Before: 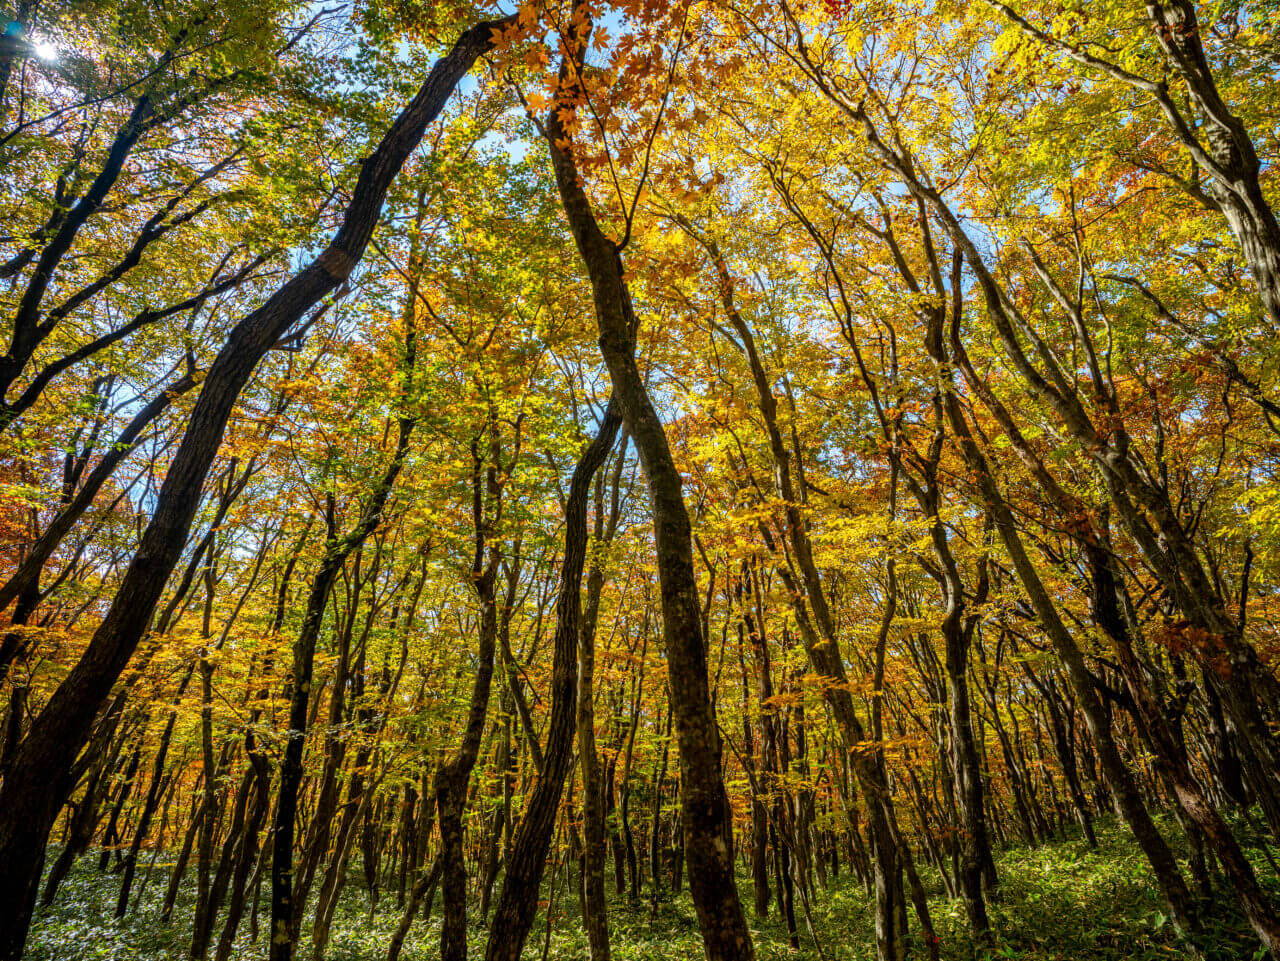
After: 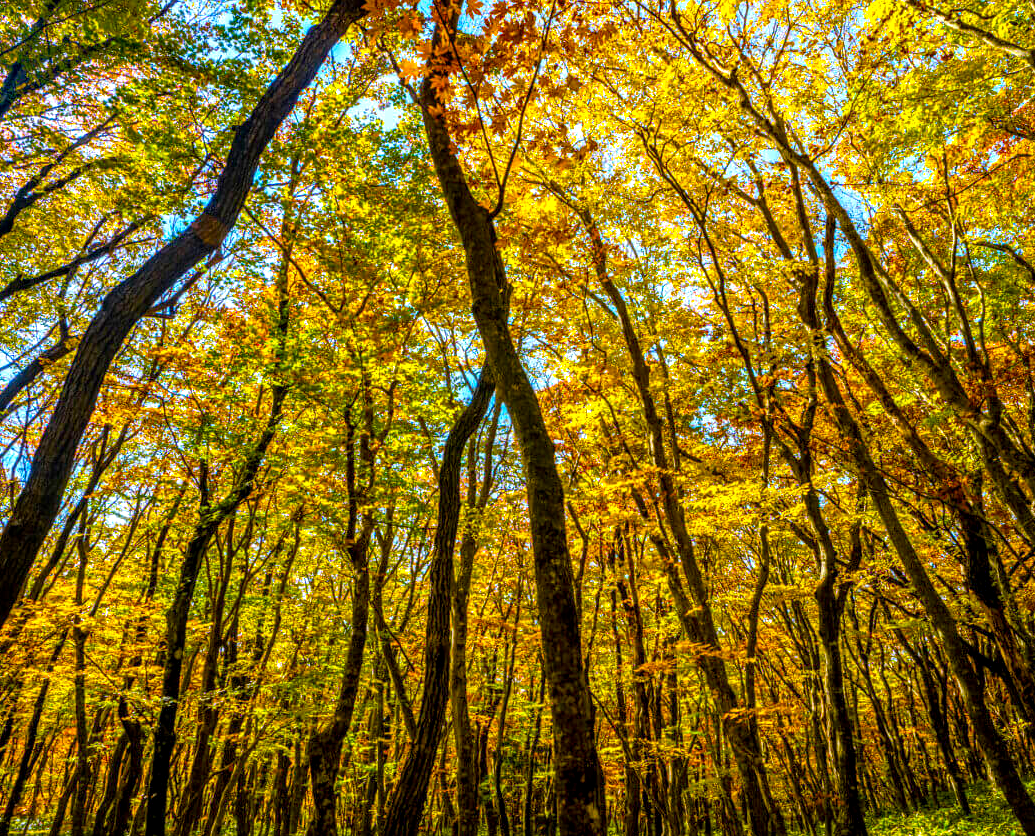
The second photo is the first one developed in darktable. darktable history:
color balance rgb: linear chroma grading › shadows 10%, linear chroma grading › highlights 10%, linear chroma grading › global chroma 15%, linear chroma grading › mid-tones 15%, perceptual saturation grading › global saturation 40%, perceptual saturation grading › highlights -25%, perceptual saturation grading › mid-tones 35%, perceptual saturation grading › shadows 35%, perceptual brilliance grading › global brilliance 11.29%, global vibrance 11.29%
local contrast: detail 130%
crop: left 9.929%, top 3.475%, right 9.188%, bottom 9.529%
